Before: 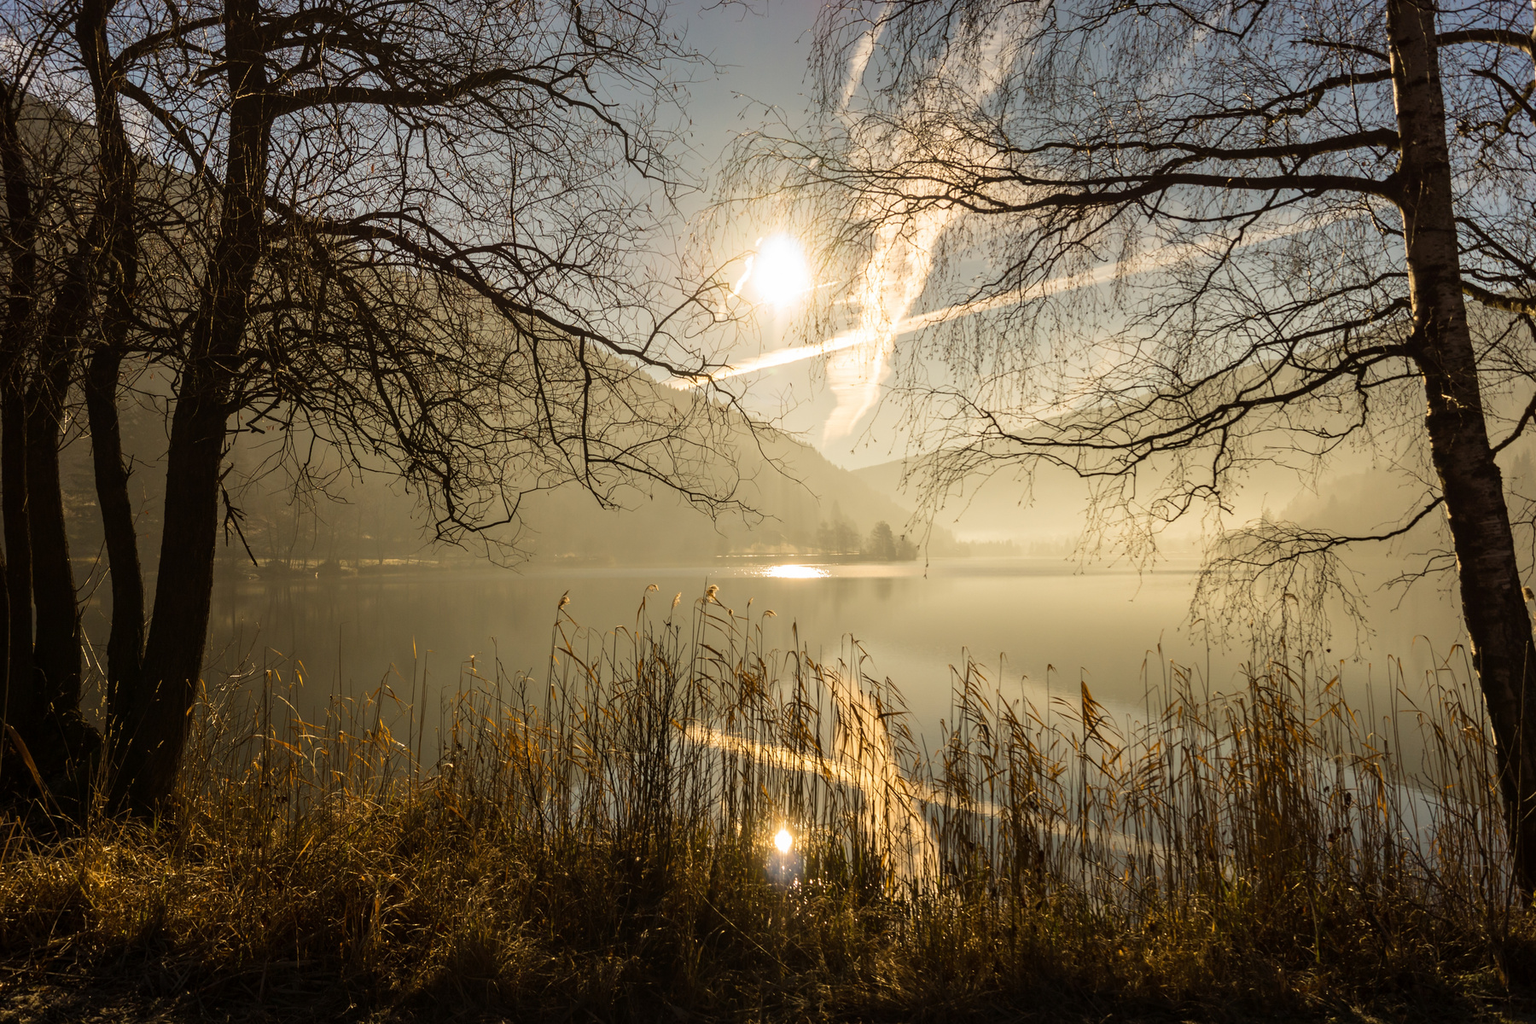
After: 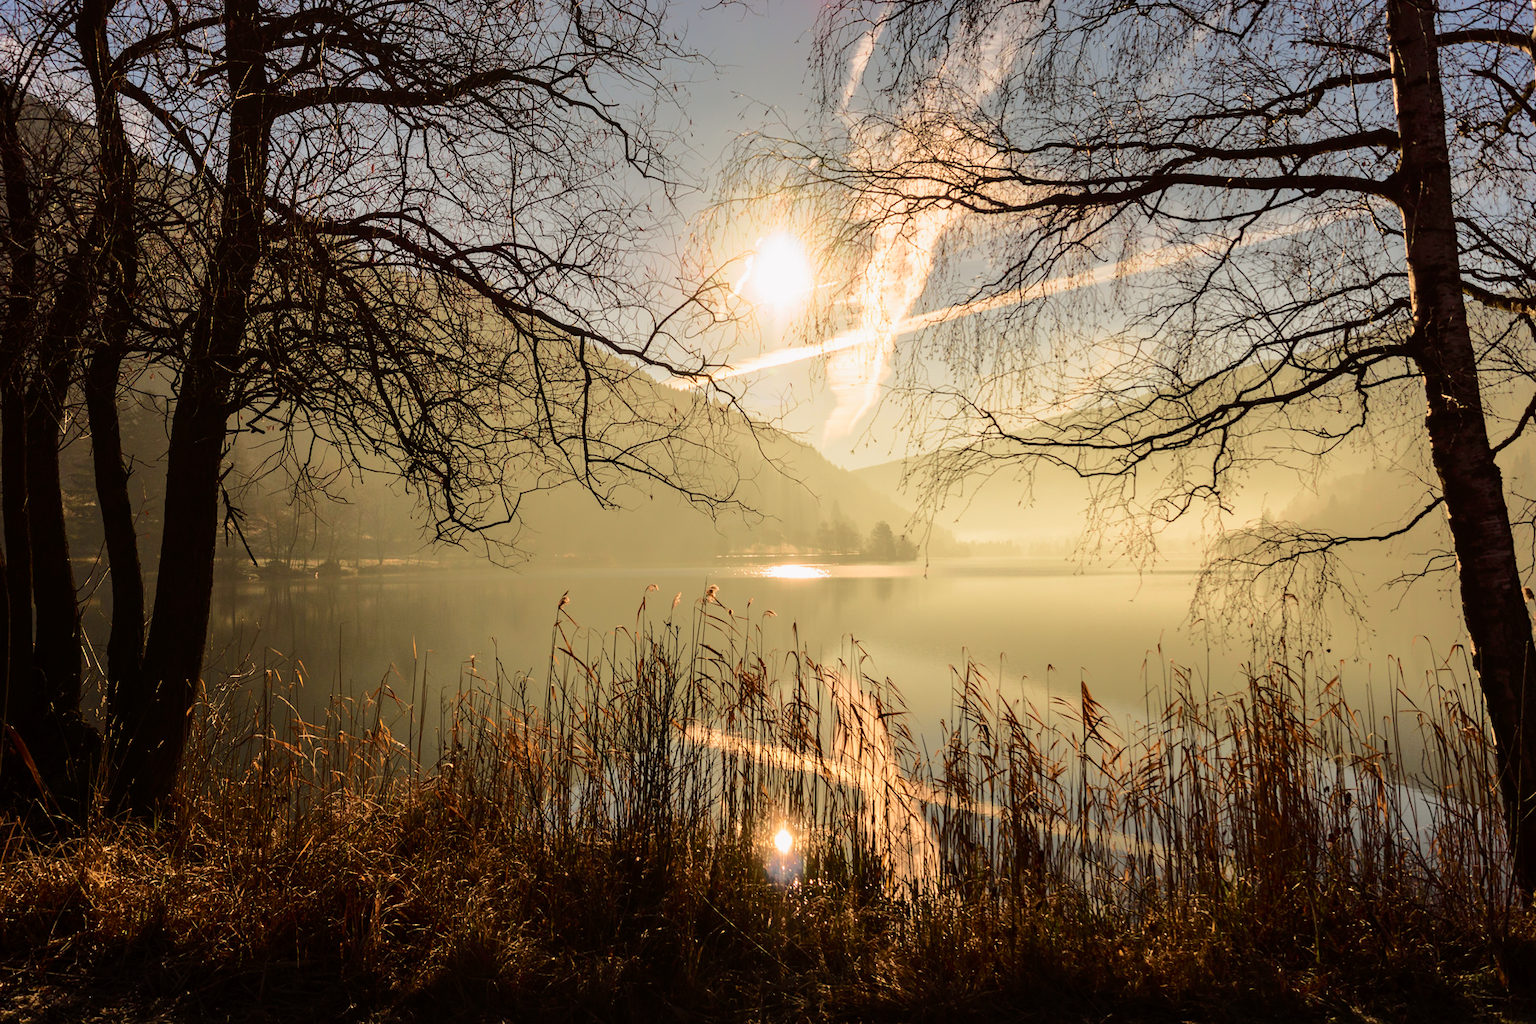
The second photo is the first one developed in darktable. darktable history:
velvia: on, module defaults
tone curve: curves: ch0 [(0, 0) (0.104, 0.061) (0.239, 0.201) (0.327, 0.317) (0.401, 0.443) (0.489, 0.566) (0.65, 0.68) (0.832, 0.858) (1, 0.977)]; ch1 [(0, 0) (0.161, 0.092) (0.35, 0.33) (0.379, 0.401) (0.447, 0.476) (0.495, 0.499) (0.515, 0.518) (0.534, 0.557) (0.602, 0.625) (0.712, 0.706) (1, 1)]; ch2 [(0, 0) (0.359, 0.372) (0.437, 0.437) (0.502, 0.501) (0.55, 0.534) (0.592, 0.601) (0.647, 0.64) (1, 1)], color space Lab, independent channels, preserve colors none
